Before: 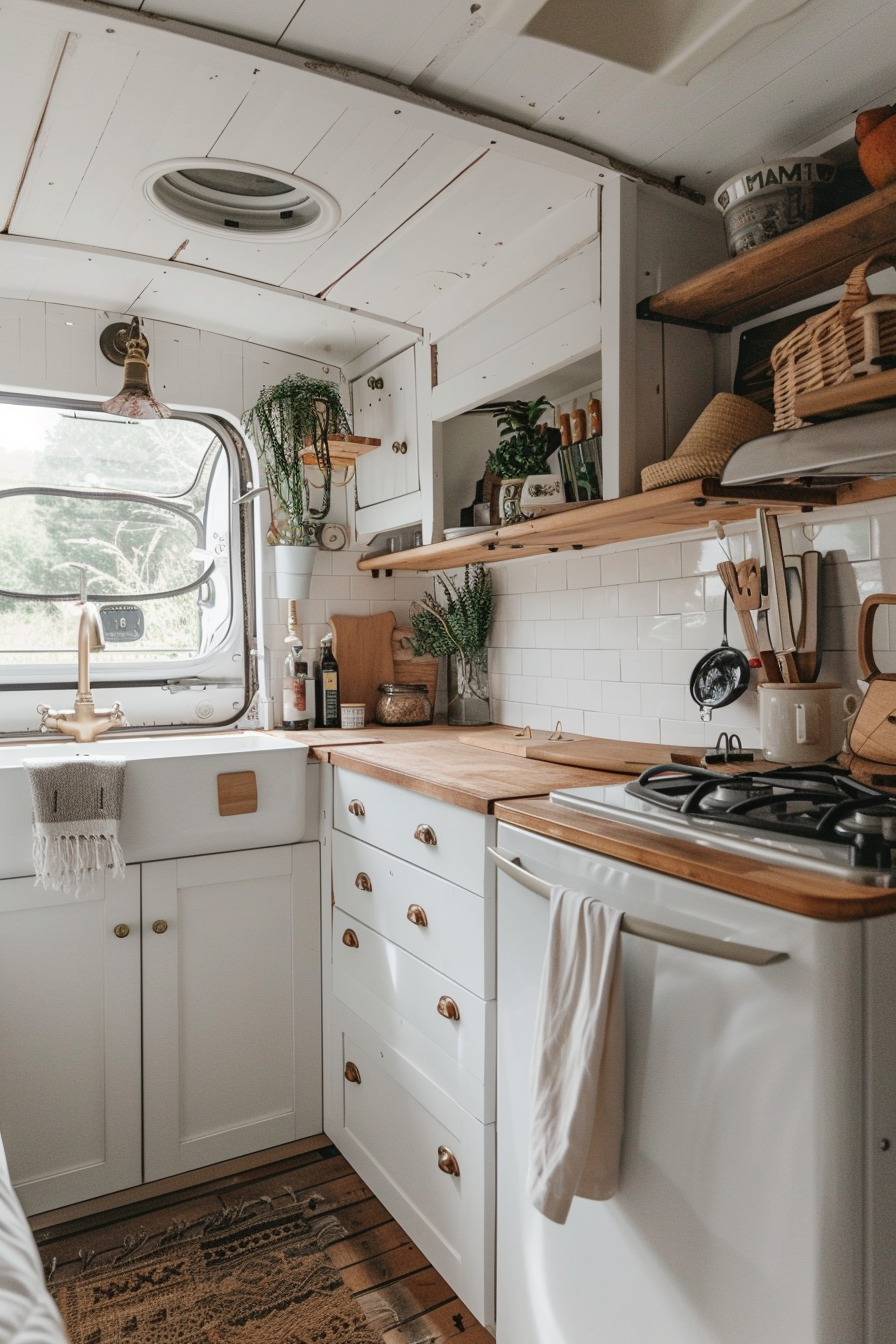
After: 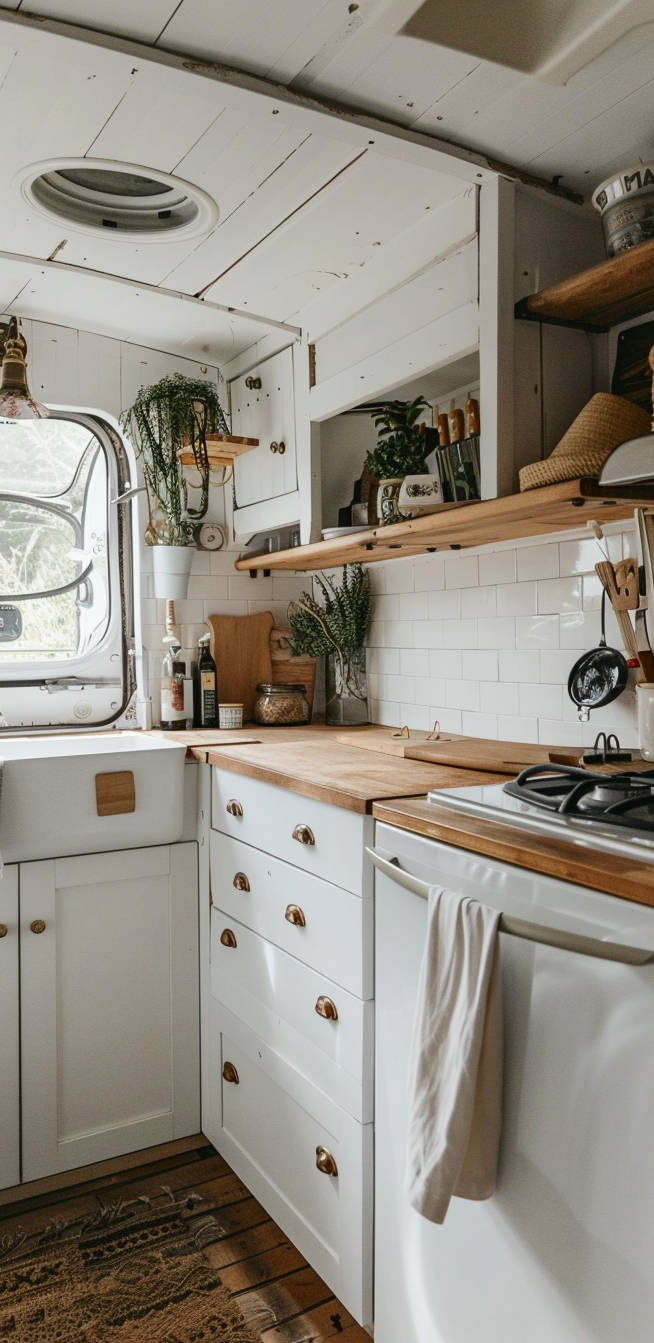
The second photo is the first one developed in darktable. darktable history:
crop: left 13.686%, right 13.241%
tone curve: curves: ch0 [(0, 0) (0.227, 0.17) (0.766, 0.774) (1, 1)]; ch1 [(0, 0) (0.114, 0.127) (0.437, 0.452) (0.498, 0.495) (0.579, 0.576) (1, 1)]; ch2 [(0, 0) (0.233, 0.259) (0.493, 0.492) (0.568, 0.579) (1, 1)], color space Lab, independent channels, preserve colors none
